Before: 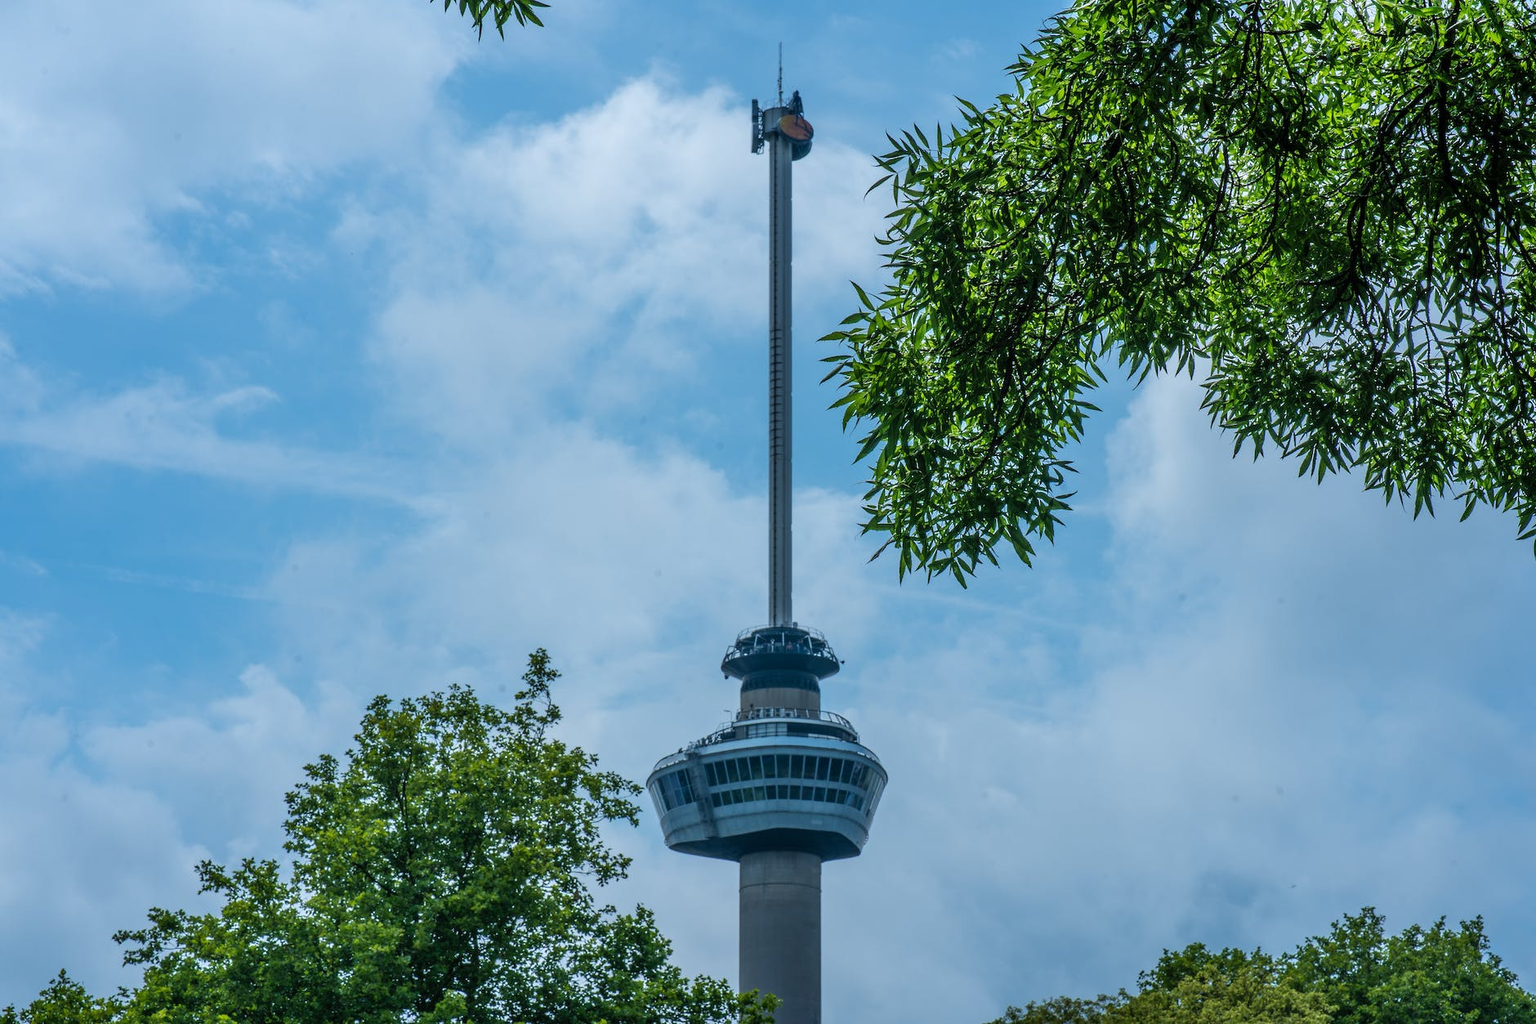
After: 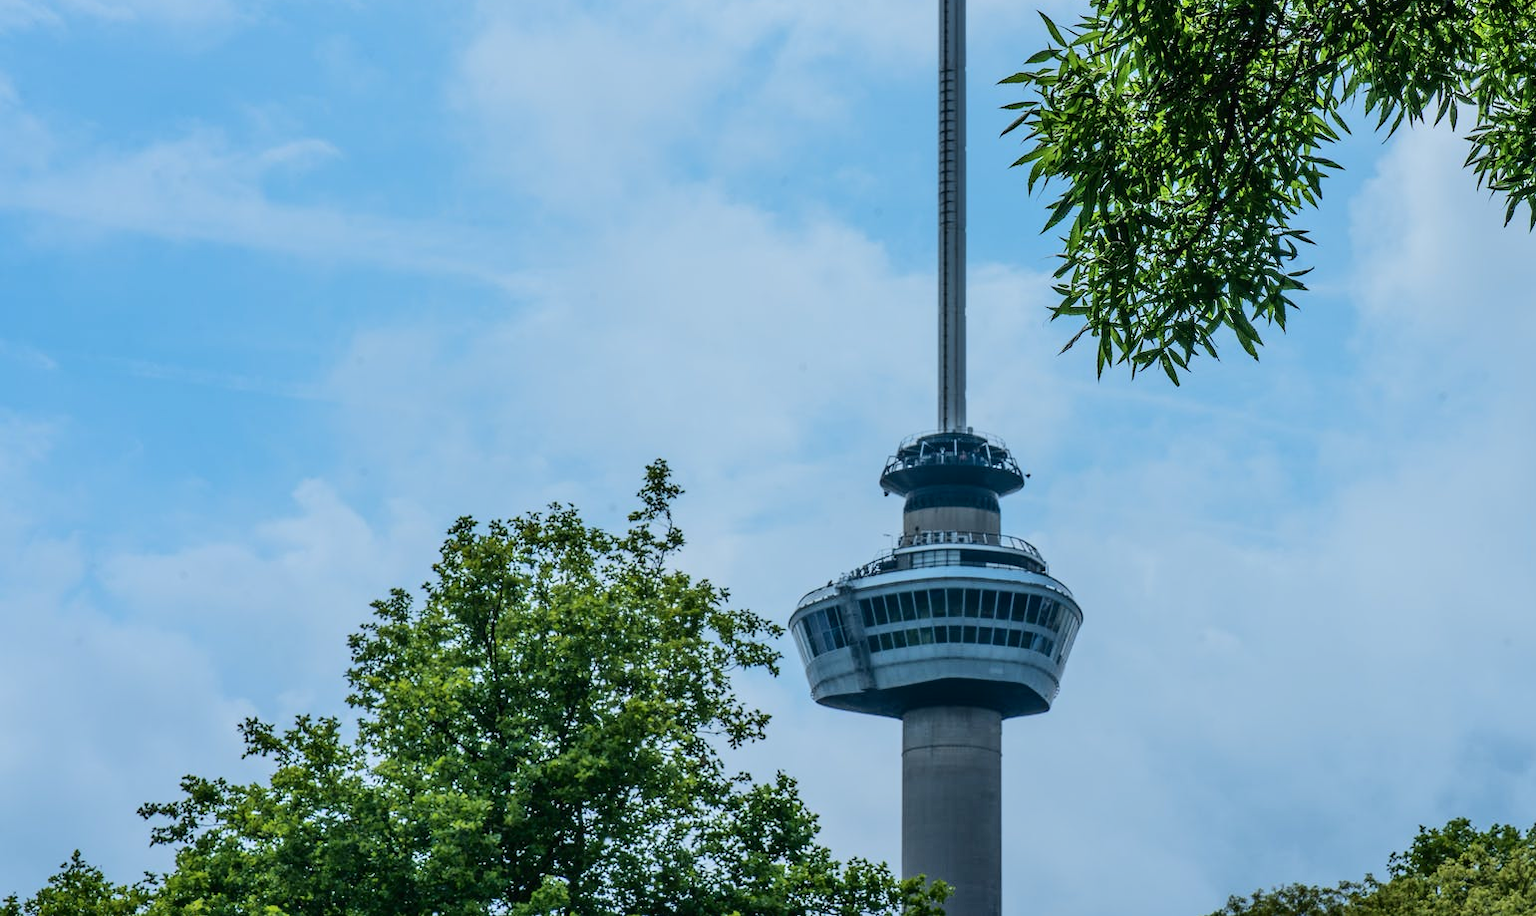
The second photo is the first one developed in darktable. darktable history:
tone curve: curves: ch0 [(0, 0) (0.003, 0.009) (0.011, 0.013) (0.025, 0.022) (0.044, 0.039) (0.069, 0.055) (0.1, 0.077) (0.136, 0.113) (0.177, 0.158) (0.224, 0.213) (0.277, 0.289) (0.335, 0.367) (0.399, 0.451) (0.468, 0.532) (0.543, 0.615) (0.623, 0.696) (0.709, 0.755) (0.801, 0.818) (0.898, 0.893) (1, 1)], color space Lab, independent channels, preserve colors none
crop: top 26.617%, right 17.98%
